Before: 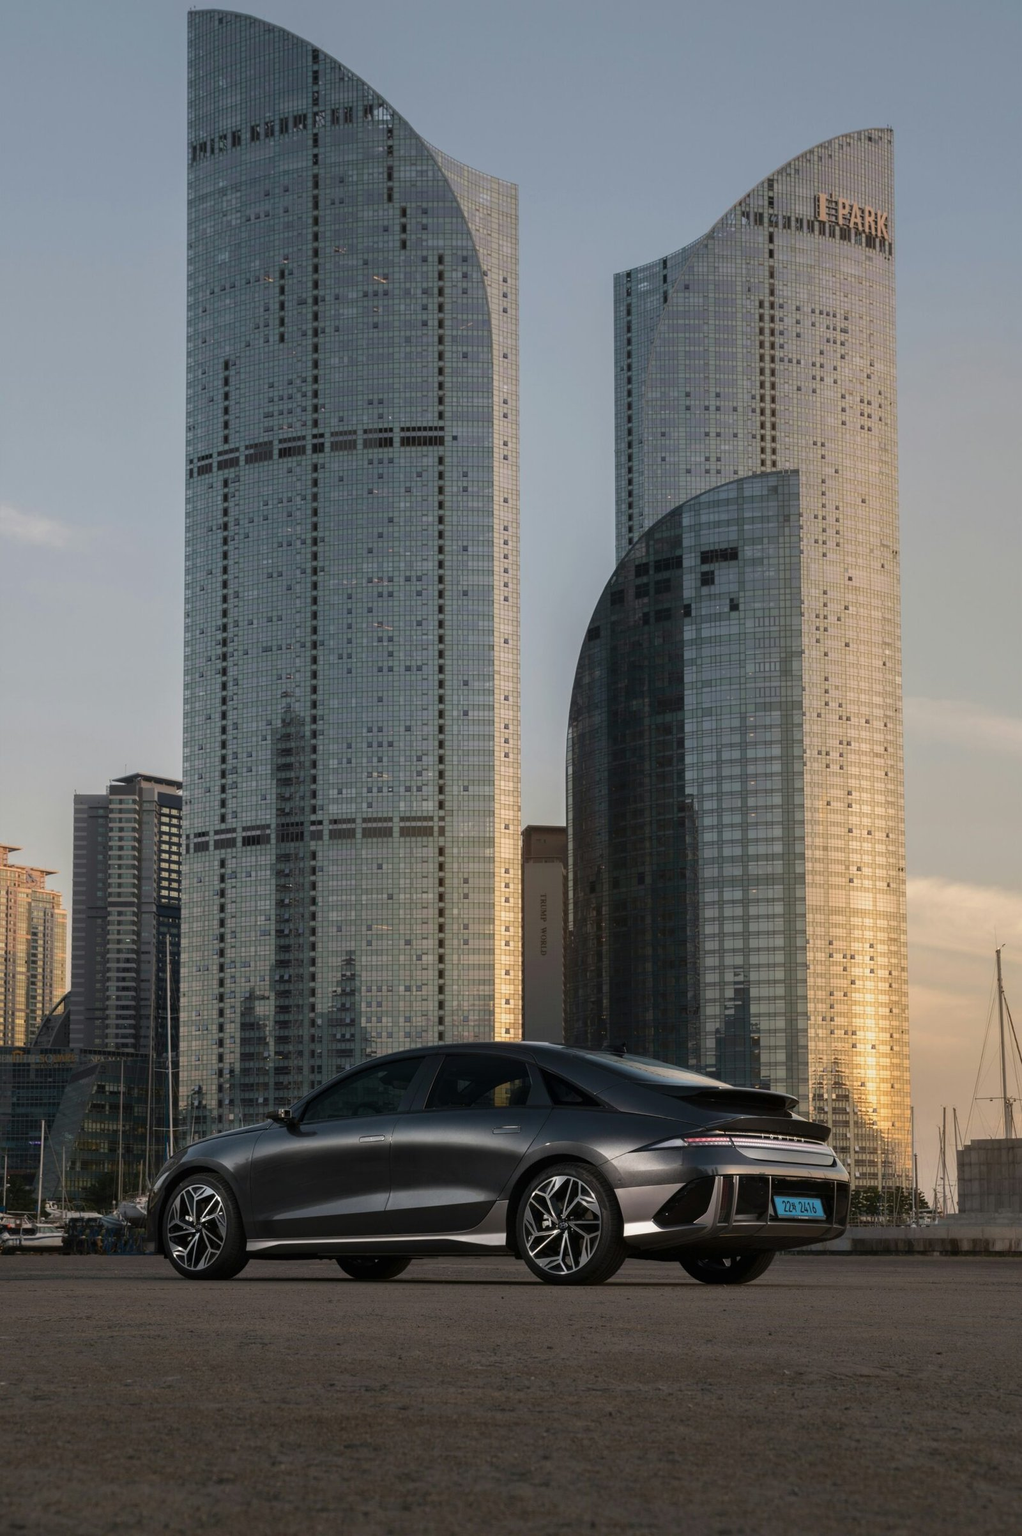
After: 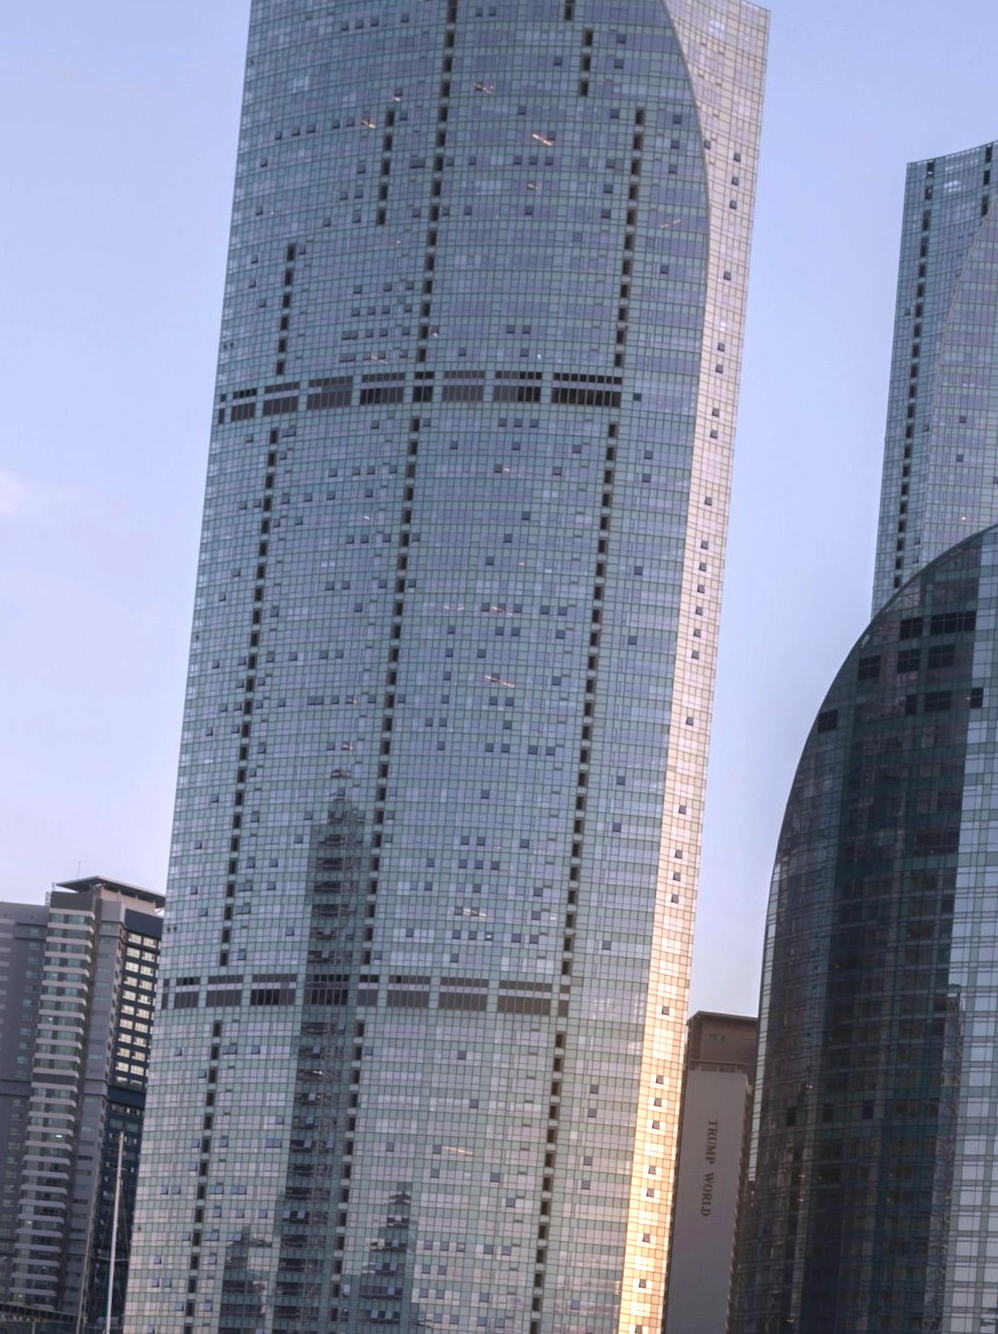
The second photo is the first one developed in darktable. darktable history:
exposure: exposure 0.77 EV, compensate highlight preservation false
color calibration: illuminant custom, x 0.363, y 0.385, temperature 4528.03 K
crop and rotate: angle -4.99°, left 2.122%, top 6.945%, right 27.566%, bottom 30.519%
color balance rgb: on, module defaults
